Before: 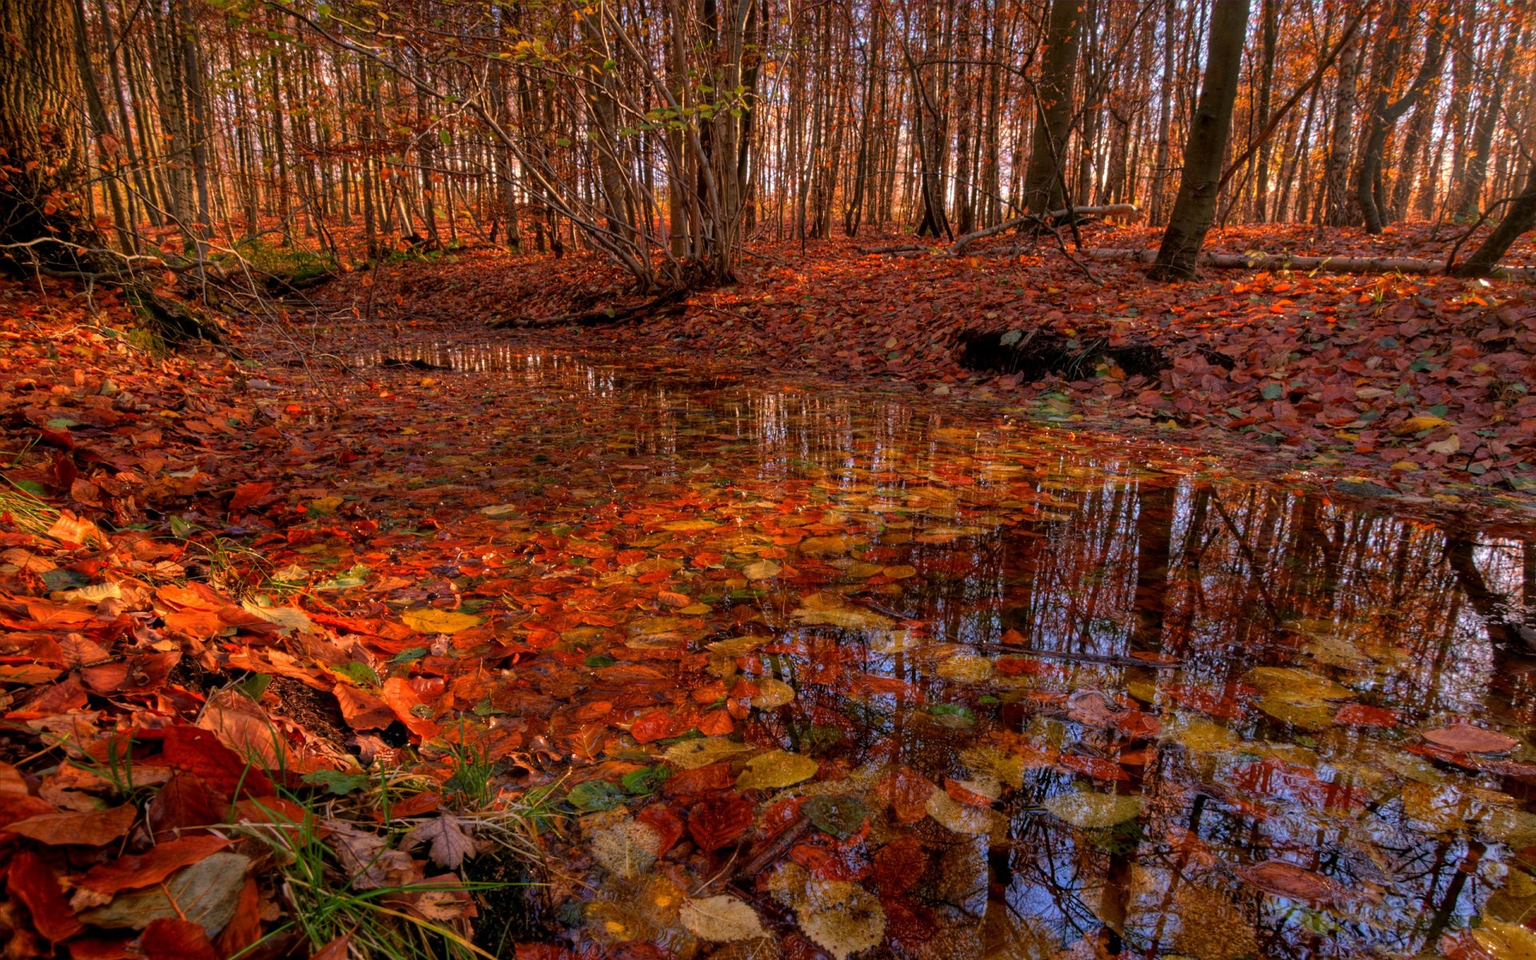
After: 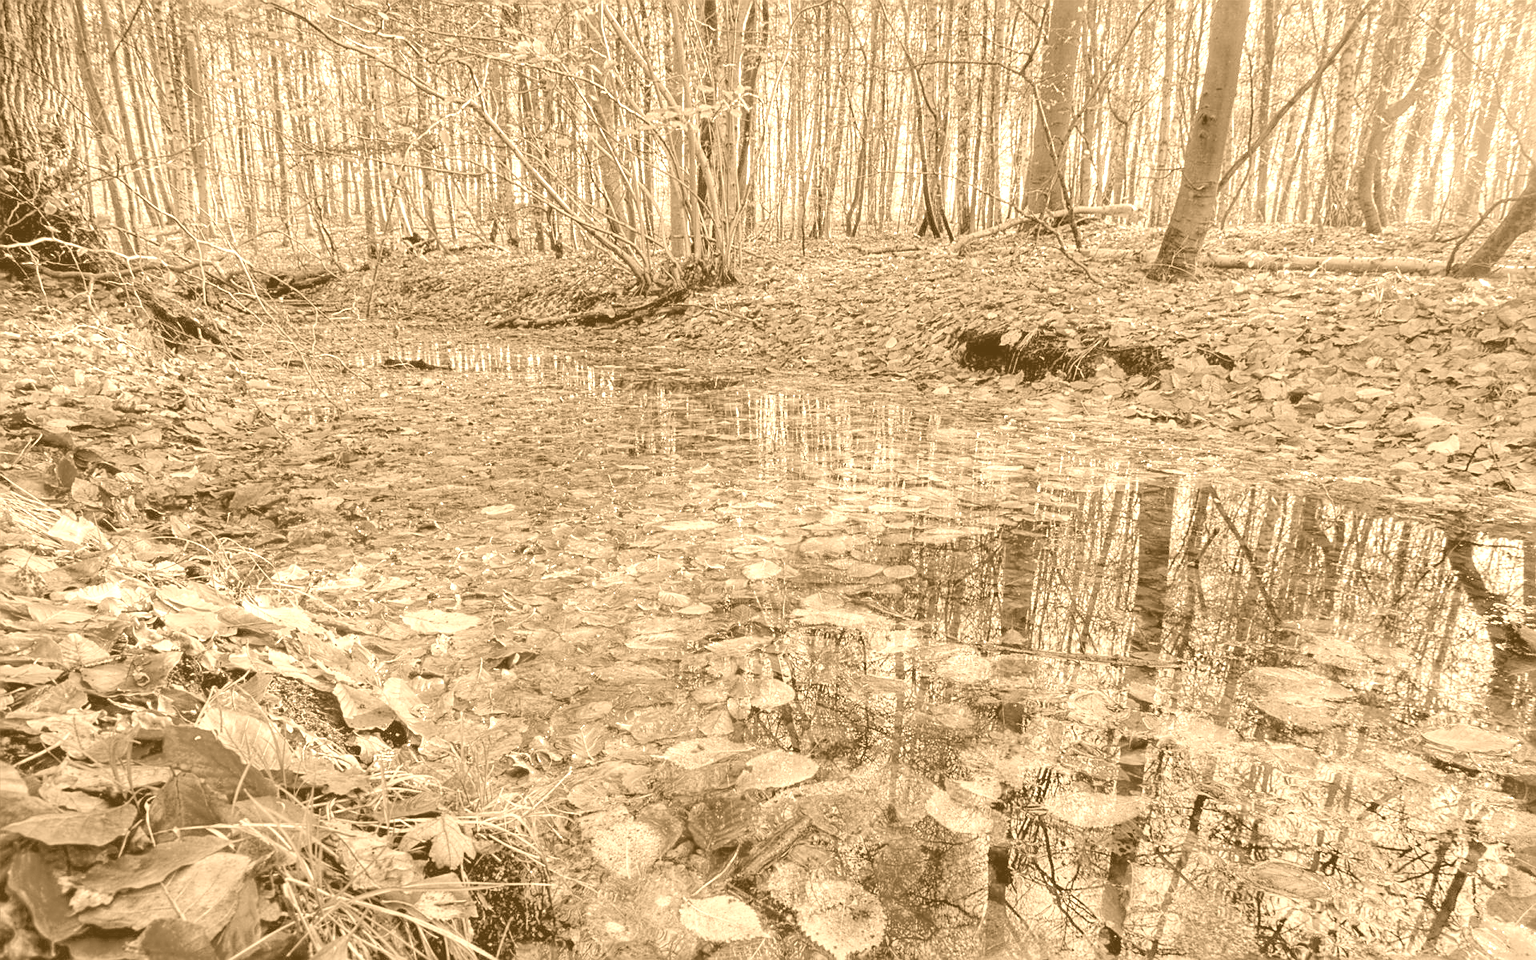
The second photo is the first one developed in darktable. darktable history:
sharpen: on, module defaults
colorize: hue 28.8°, source mix 100%
contrast brightness saturation: brightness -0.09
